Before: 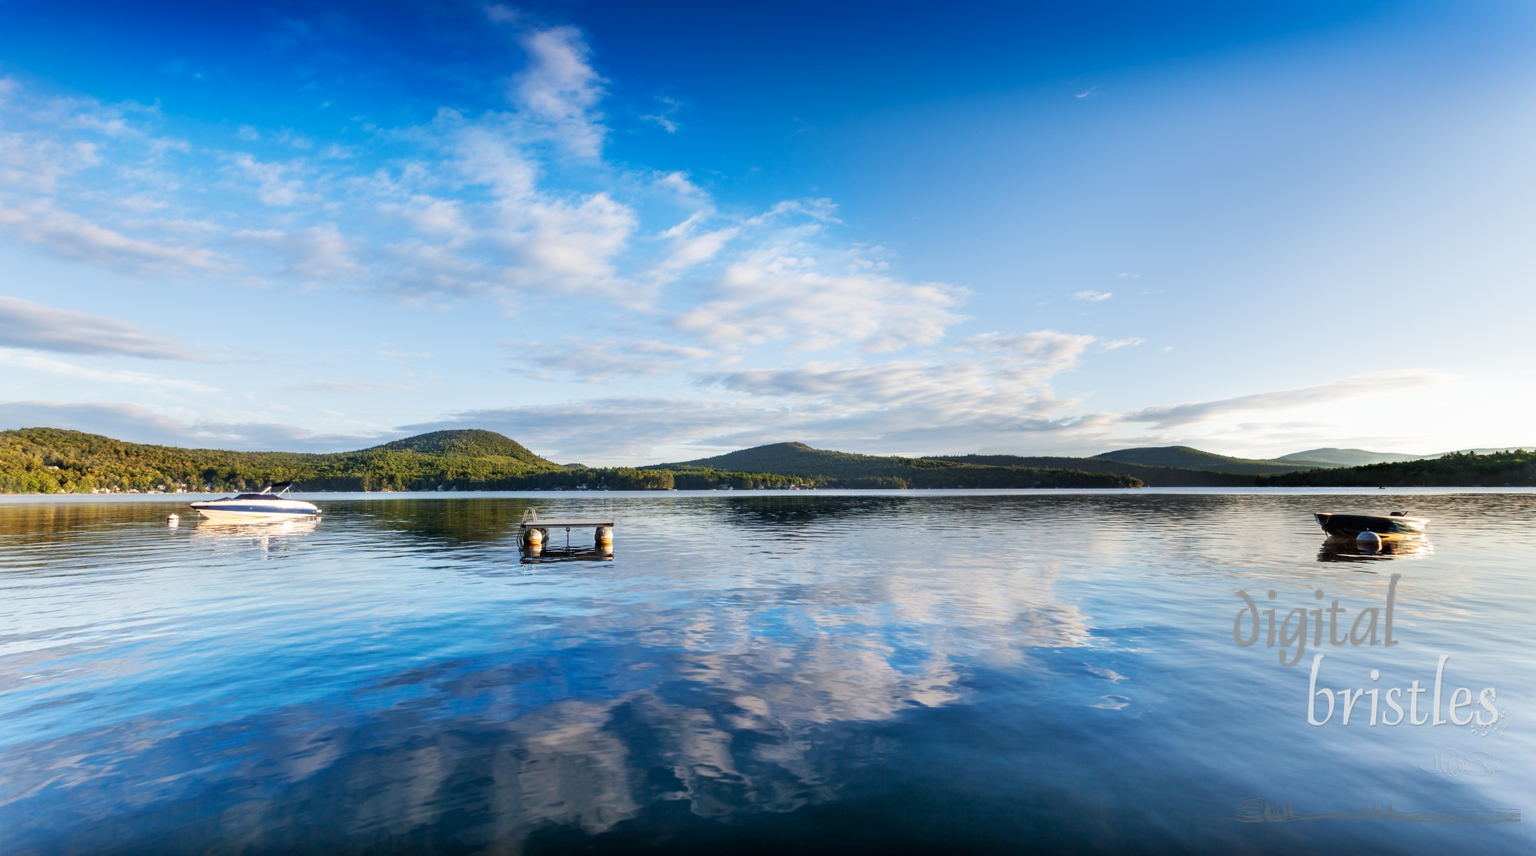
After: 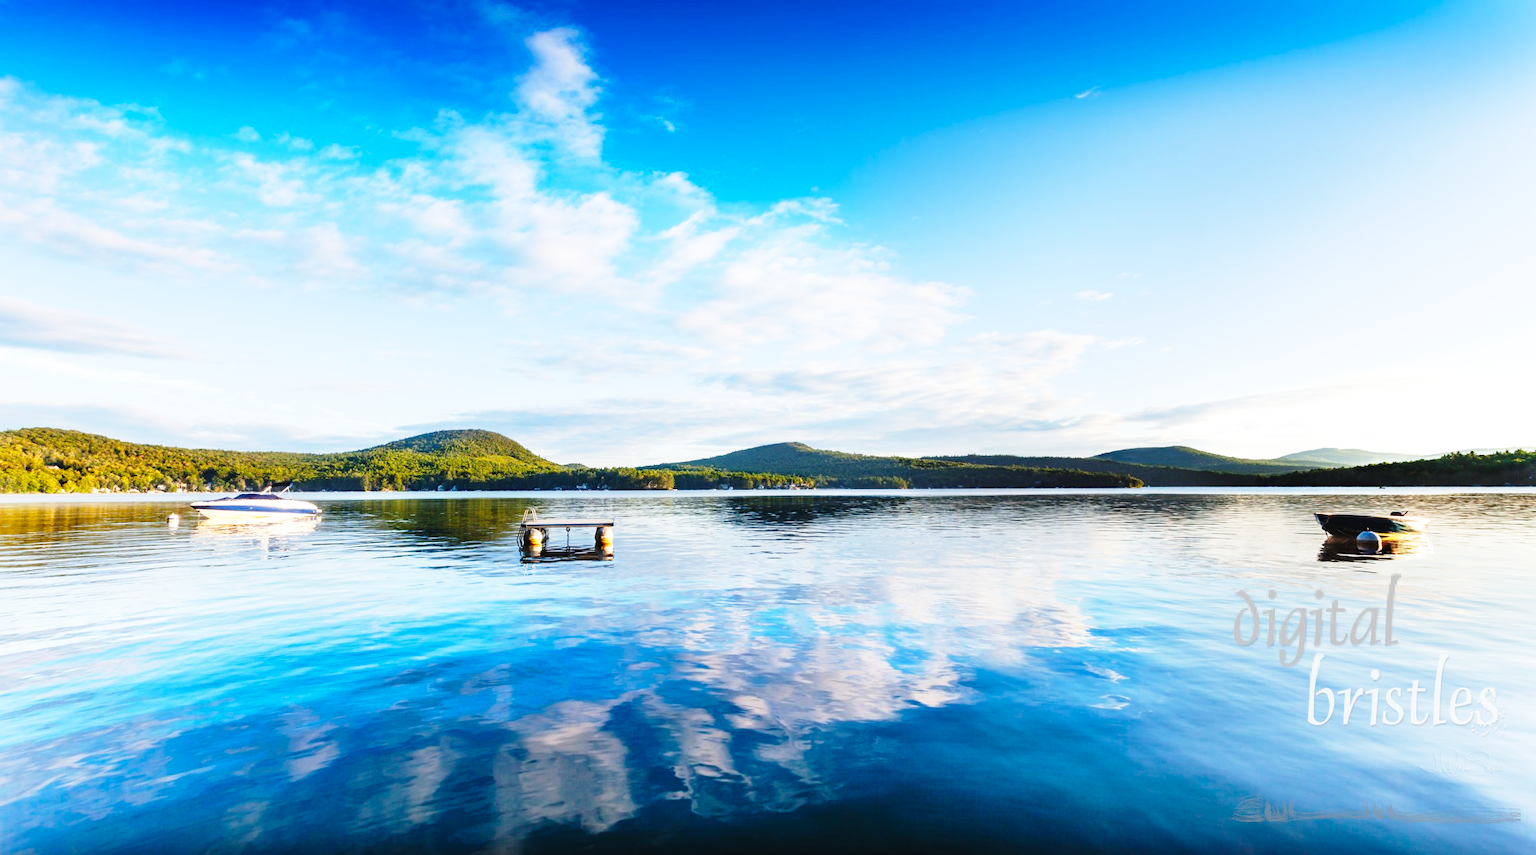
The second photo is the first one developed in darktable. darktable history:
color balance rgb: global offset › luminance 0.281%, perceptual saturation grading › global saturation 0.785%, perceptual brilliance grading › global brilliance 3.089%, global vibrance 34.645%
base curve: curves: ch0 [(0, 0) (0.028, 0.03) (0.121, 0.232) (0.46, 0.748) (0.859, 0.968) (1, 1)], preserve colors none
